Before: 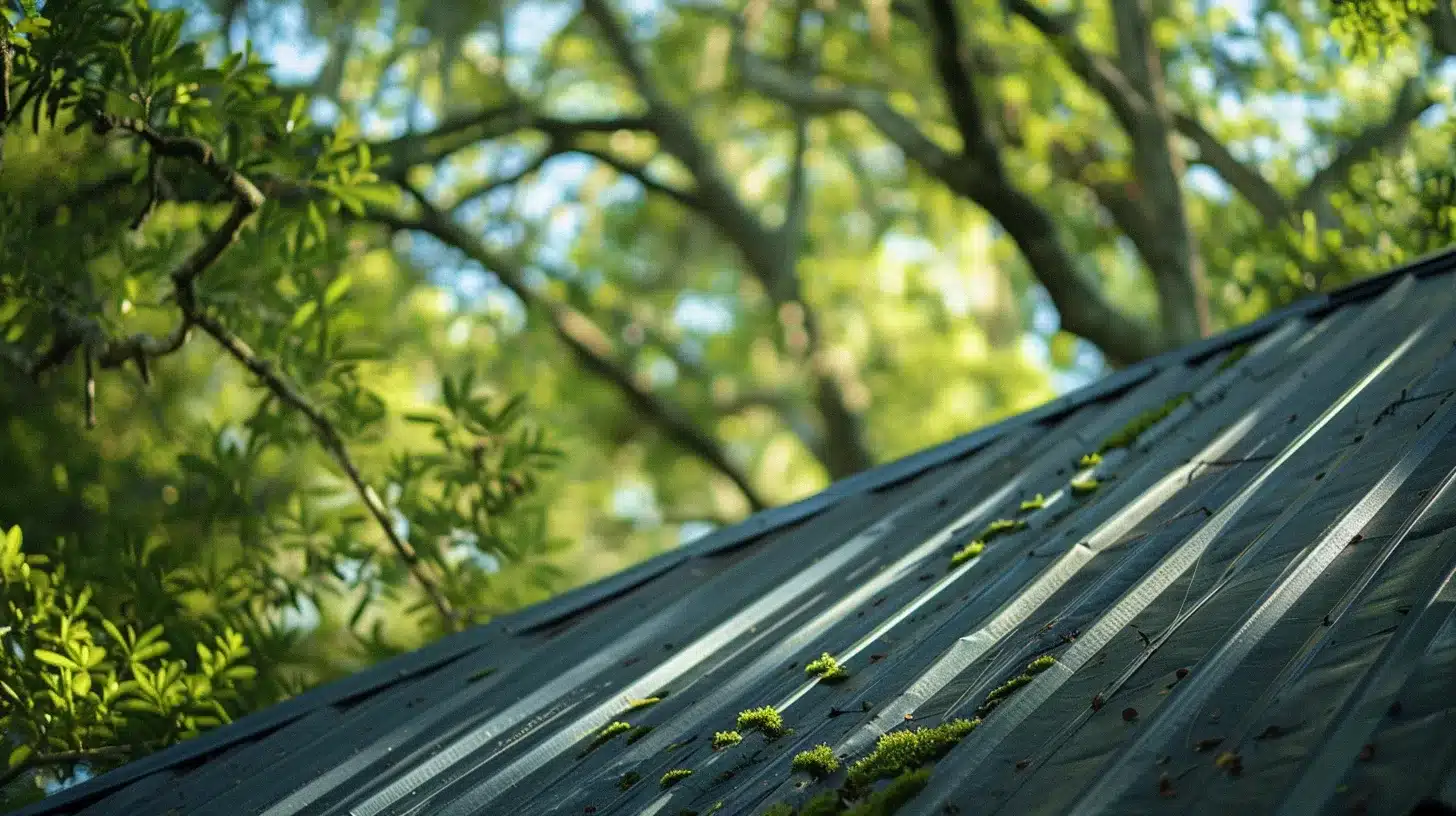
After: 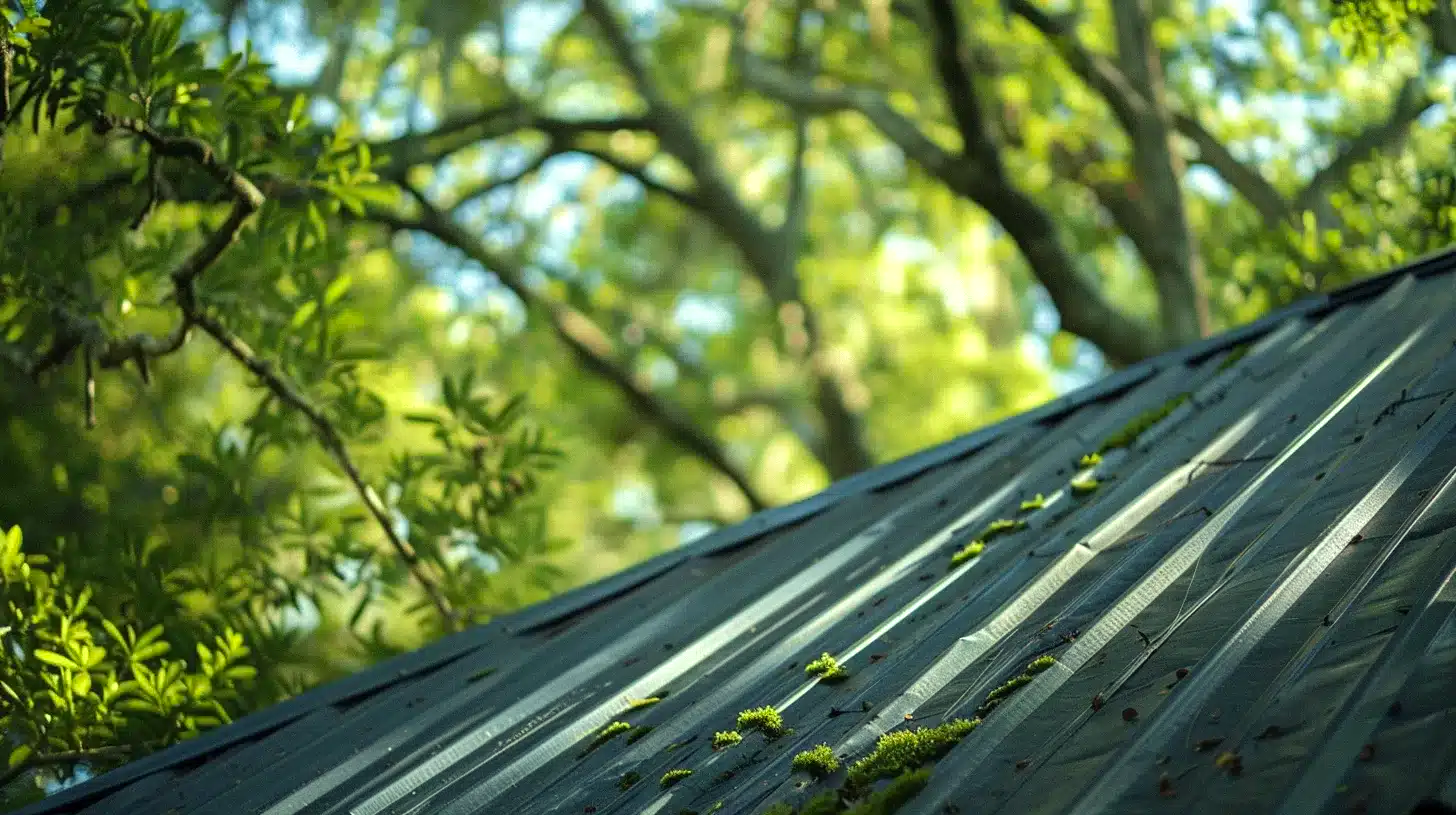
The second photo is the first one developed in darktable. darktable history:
crop: bottom 0.063%
tone equalizer: edges refinement/feathering 500, mask exposure compensation -1.57 EV, preserve details no
color correction: highlights a* -4.38, highlights b* 6.66
exposure: exposure 0.215 EV, compensate highlight preservation false
